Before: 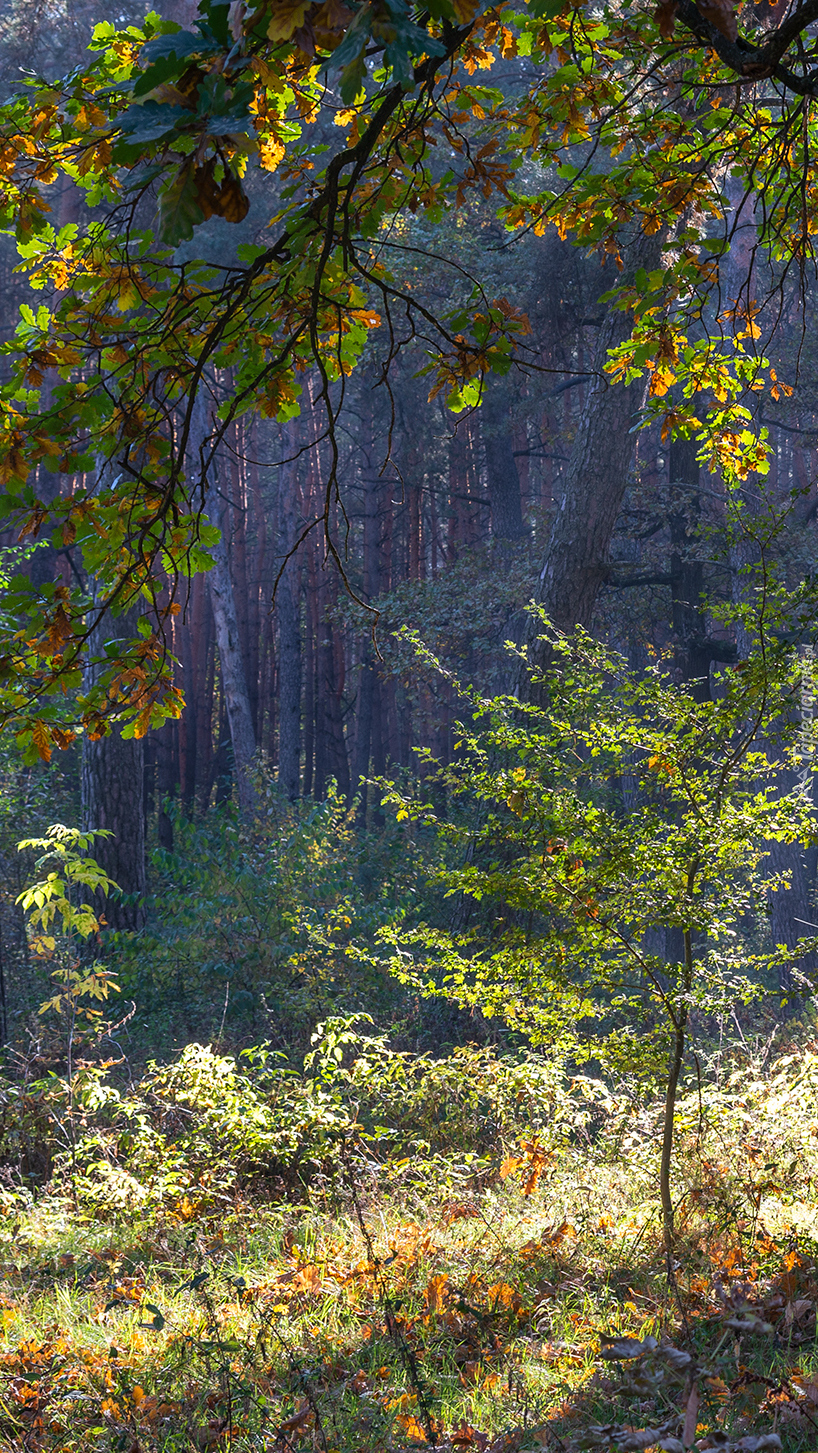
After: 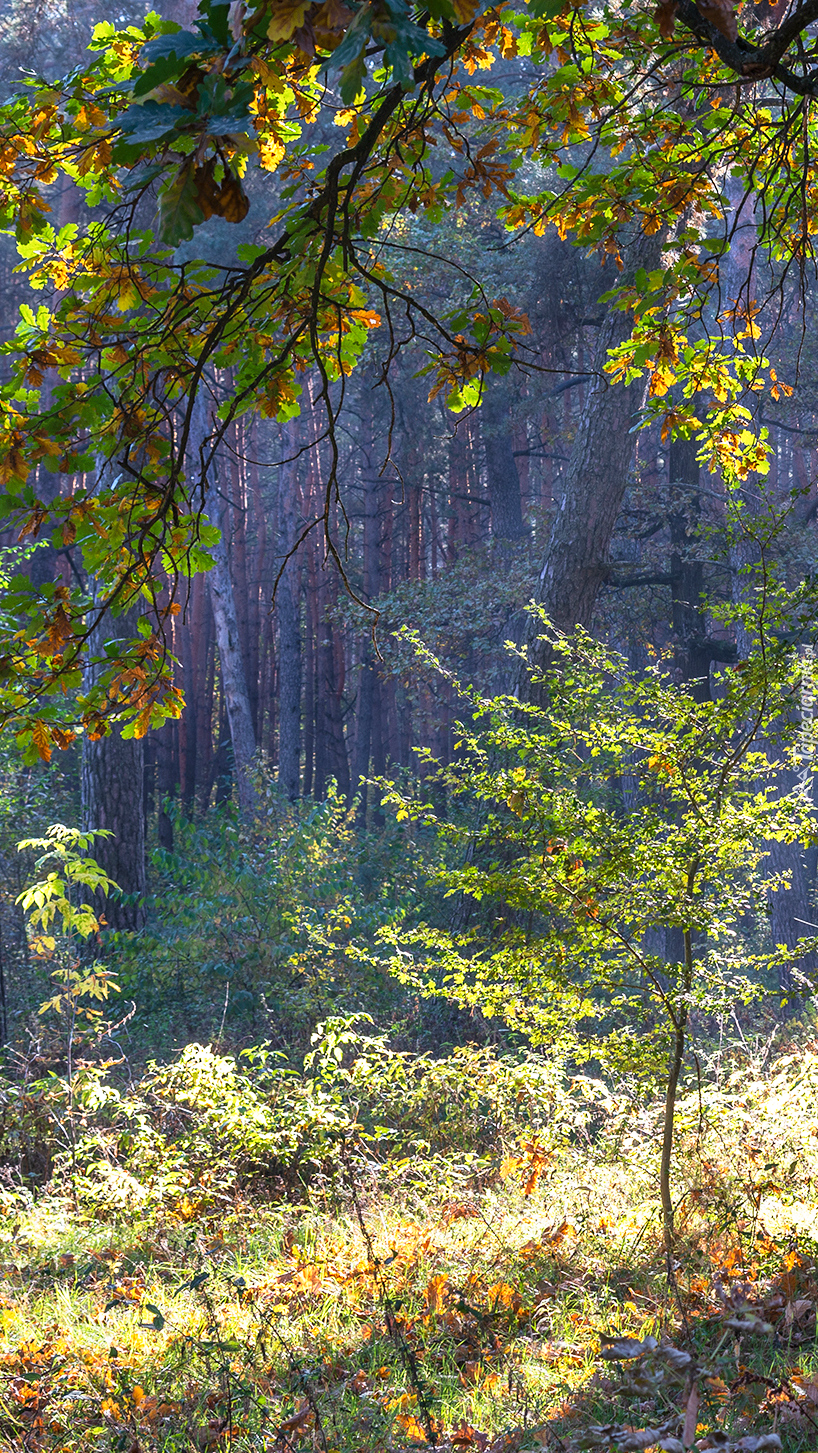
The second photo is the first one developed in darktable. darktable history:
exposure: compensate highlight preservation false
base curve: curves: ch0 [(0, 0) (0.557, 0.834) (1, 1)], preserve colors none
